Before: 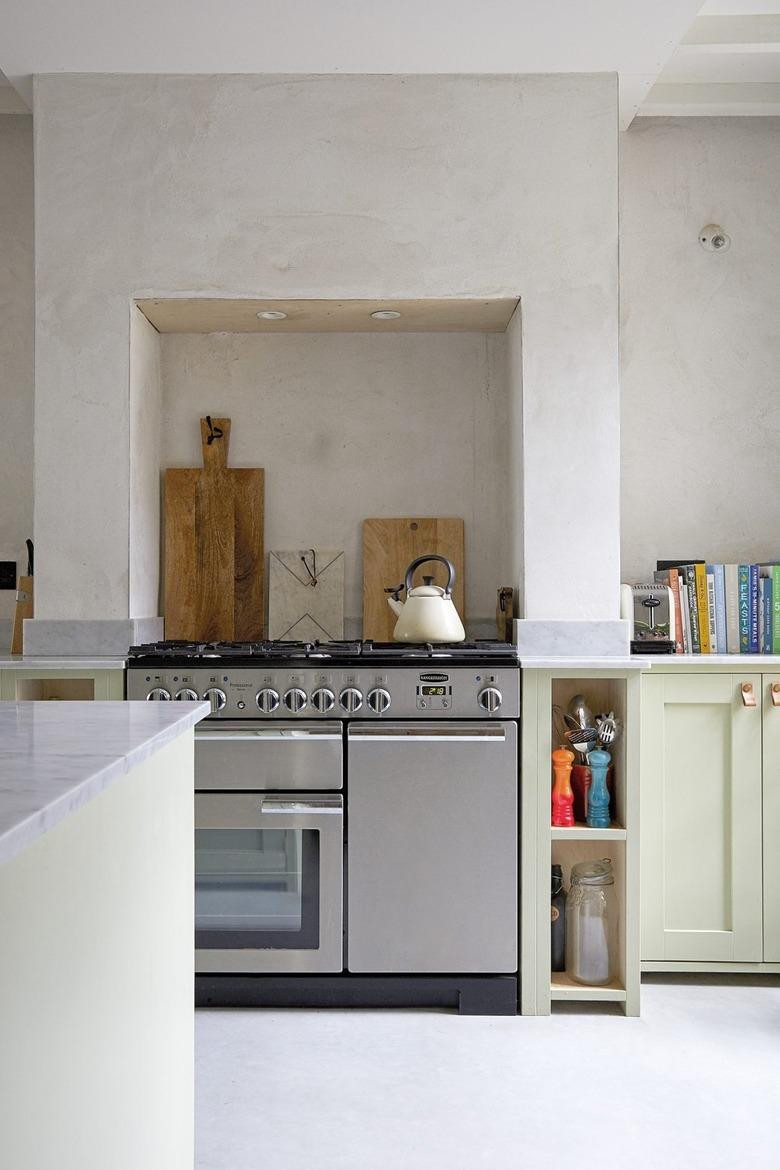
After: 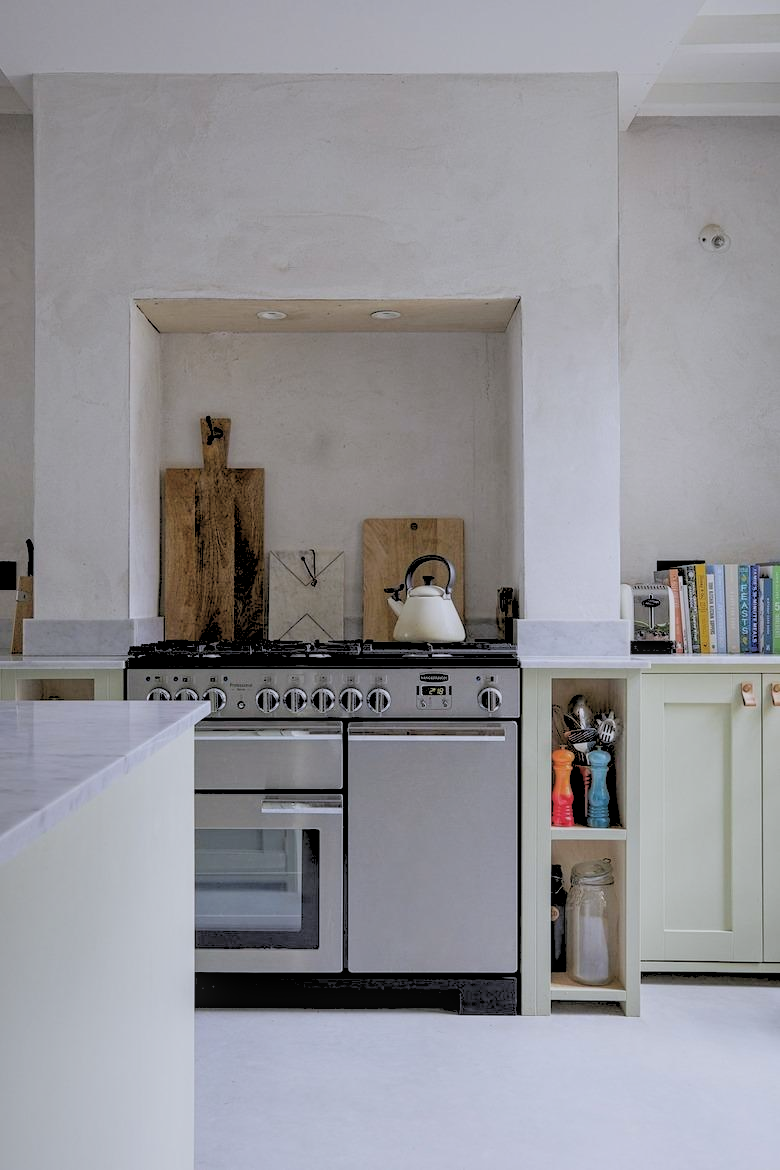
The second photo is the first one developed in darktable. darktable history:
white balance: red 0.984, blue 1.059
rgb levels: levels [[0.027, 0.429, 0.996], [0, 0.5, 1], [0, 0.5, 1]]
local contrast: on, module defaults
exposure: black level correction -0.016, exposure -1.018 EV, compensate highlight preservation false
